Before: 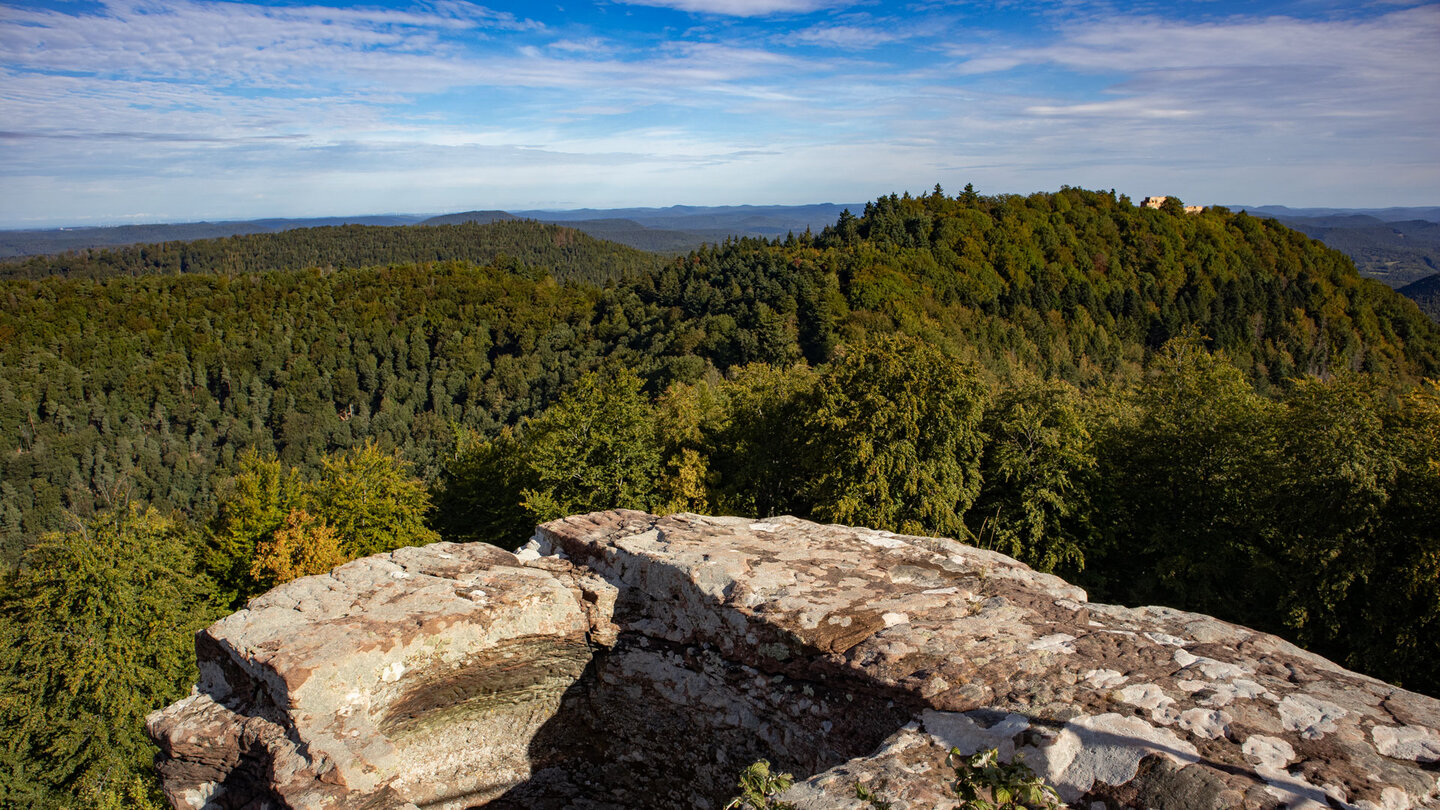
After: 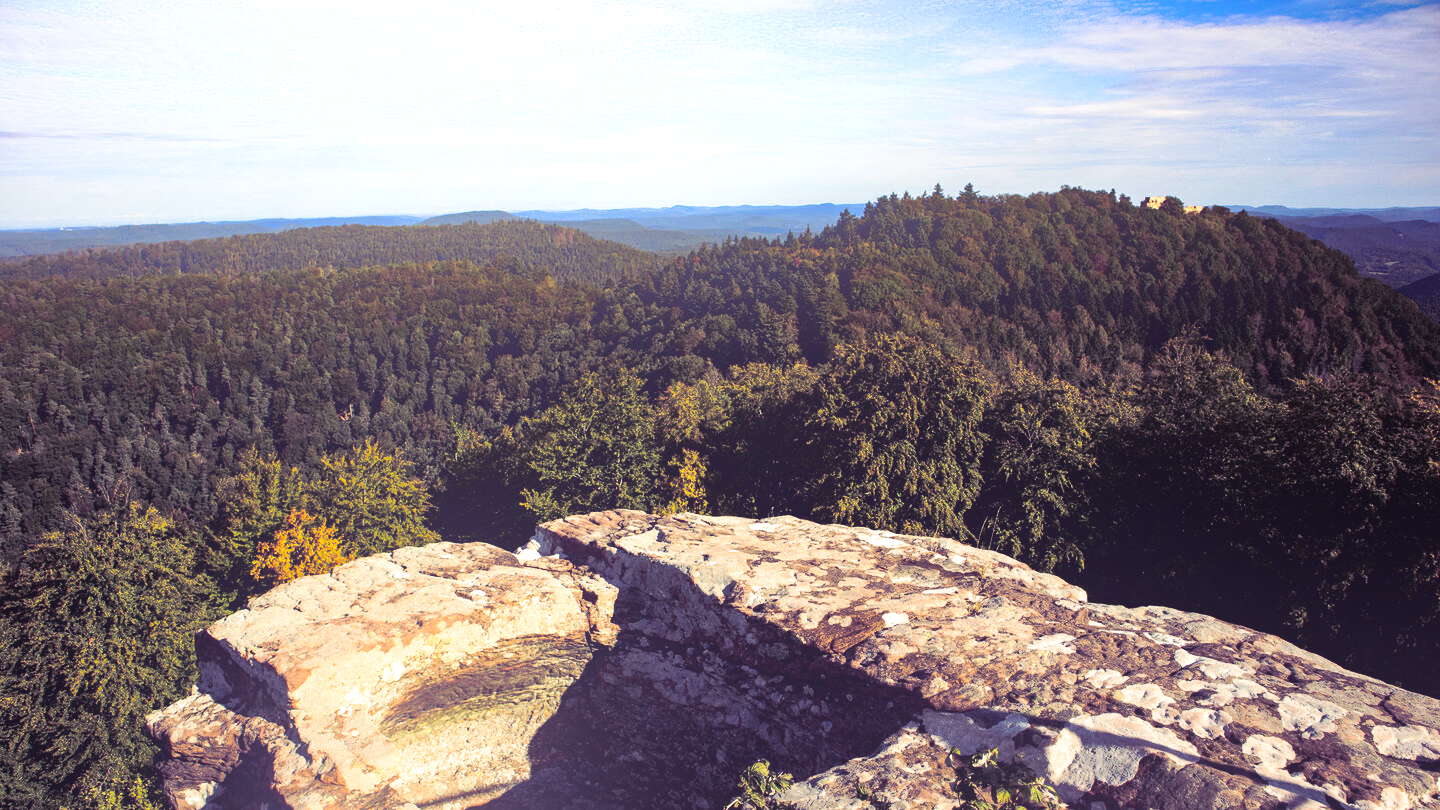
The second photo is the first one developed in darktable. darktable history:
exposure: black level correction 0, exposure 0.5 EV, compensate exposure bias true, compensate highlight preservation false
split-toning: shadows › hue 255.6°, shadows › saturation 0.66, highlights › hue 43.2°, highlights › saturation 0.68, balance -50.1
bloom: size 38%, threshold 95%, strength 30%
contrast brightness saturation: contrast 0.19, brightness -0.11, saturation 0.21
